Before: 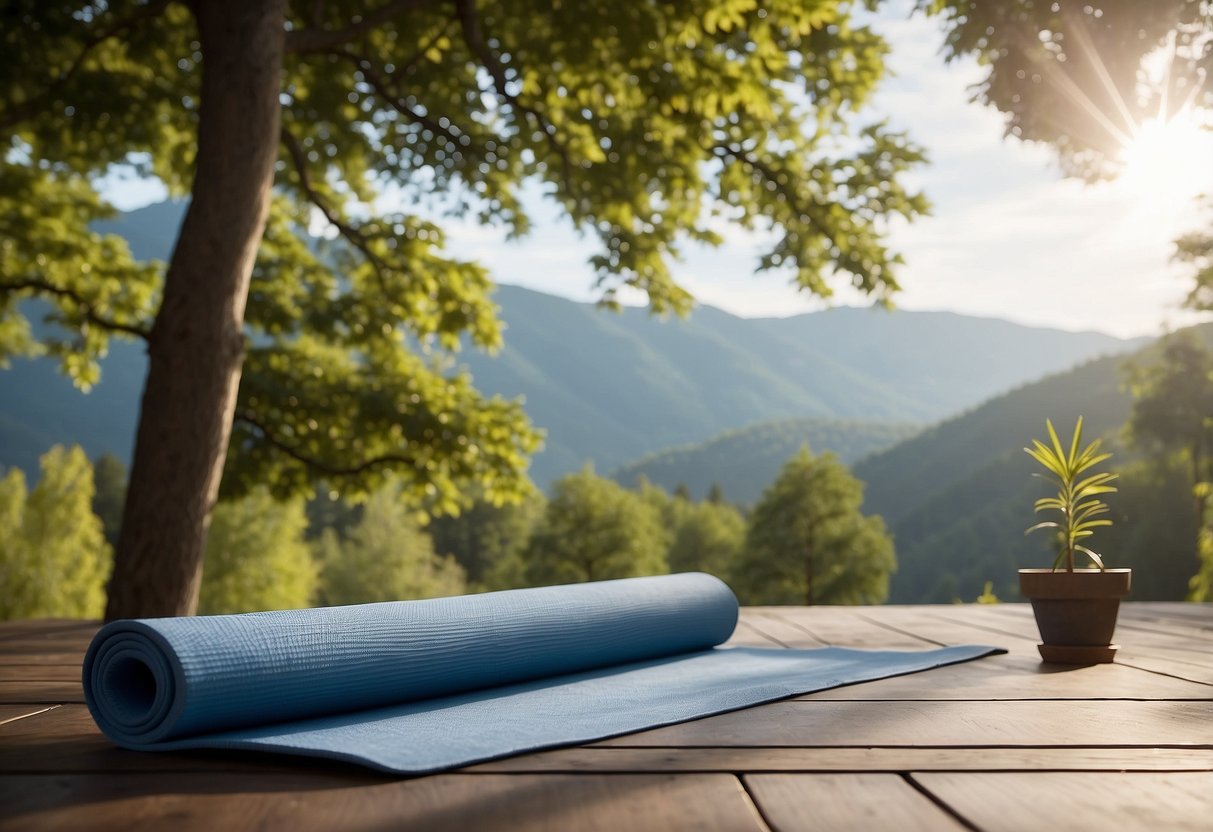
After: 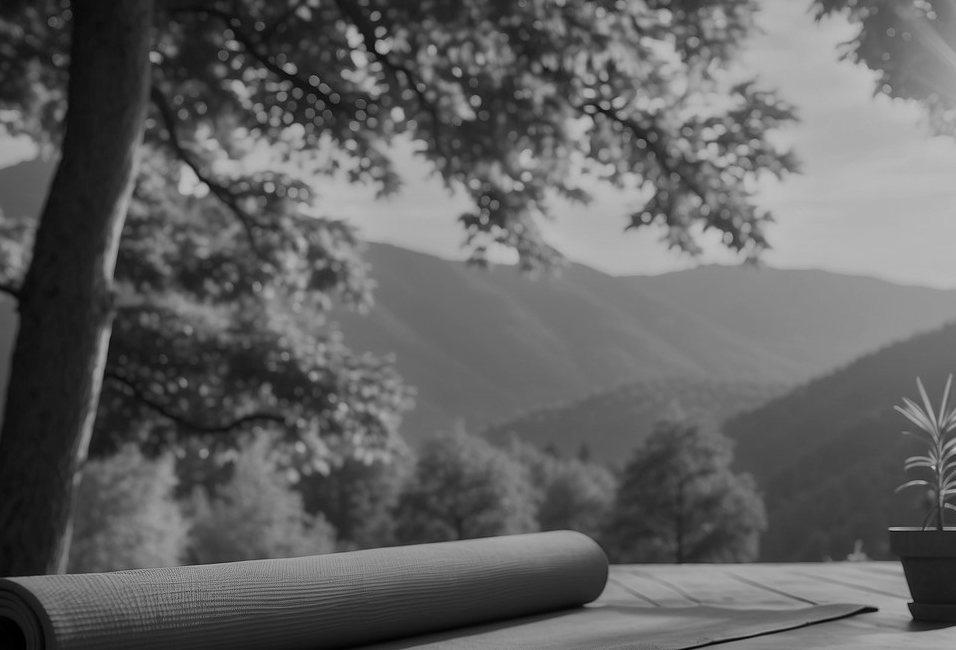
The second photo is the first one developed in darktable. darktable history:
color correction: highlights a* -2.73, highlights b* -2.09, shadows a* 2.41, shadows b* 2.73
crop and rotate: left 10.77%, top 5.1%, right 10.41%, bottom 16.76%
monochrome: a 79.32, b 81.83, size 1.1
